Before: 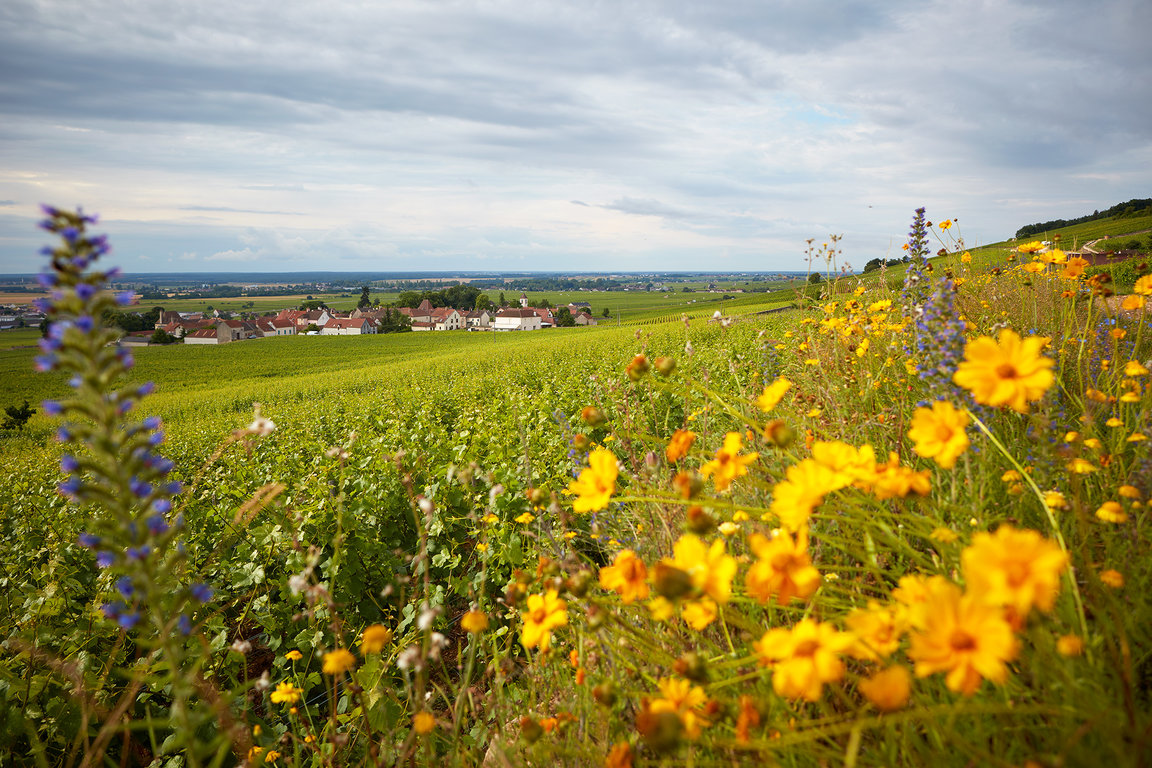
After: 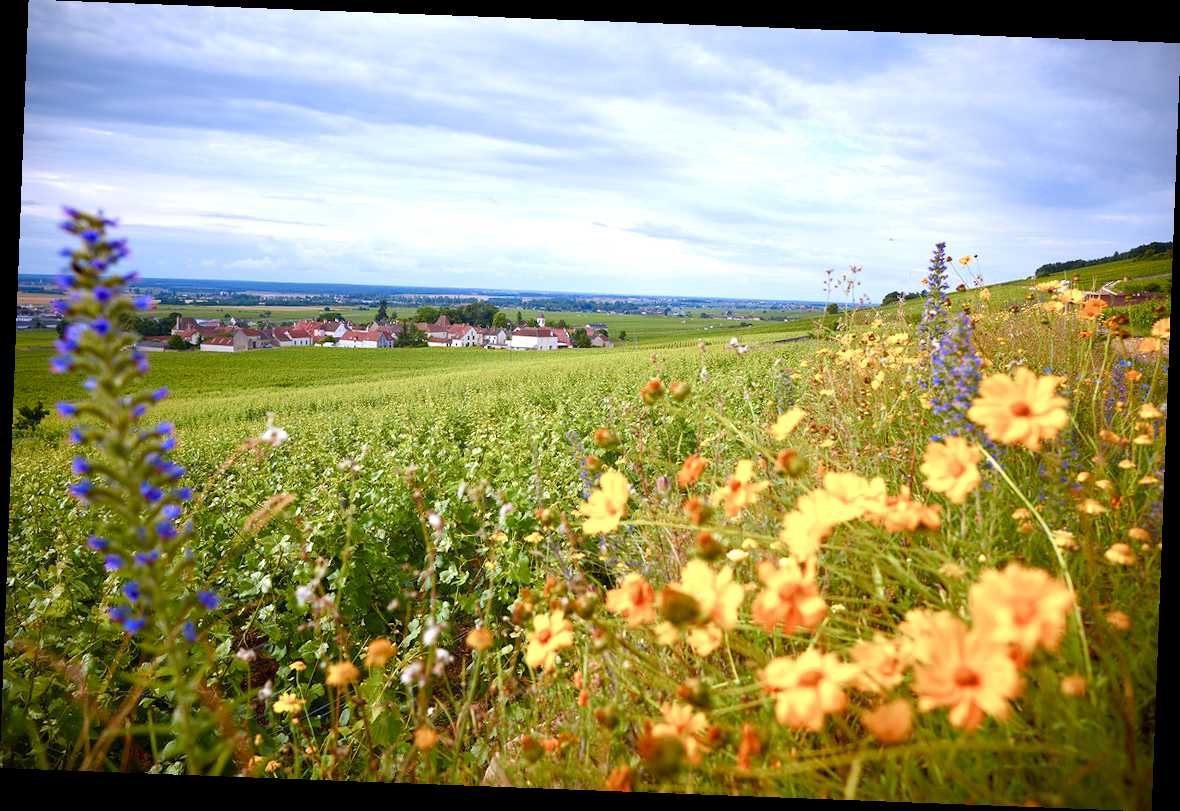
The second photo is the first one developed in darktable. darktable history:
vignetting: fall-off start 97.23%, saturation -0.024, center (-0.033, -0.042), width/height ratio 1.179, unbound false
color calibration: illuminant as shot in camera, x 0.379, y 0.396, temperature 4138.76 K
rotate and perspective: rotation 2.17°, automatic cropping off
color balance rgb: perceptual saturation grading › global saturation 20%, perceptual saturation grading › highlights -50%, perceptual saturation grading › shadows 30%, perceptual brilliance grading › global brilliance 10%, perceptual brilliance grading › shadows 15%
